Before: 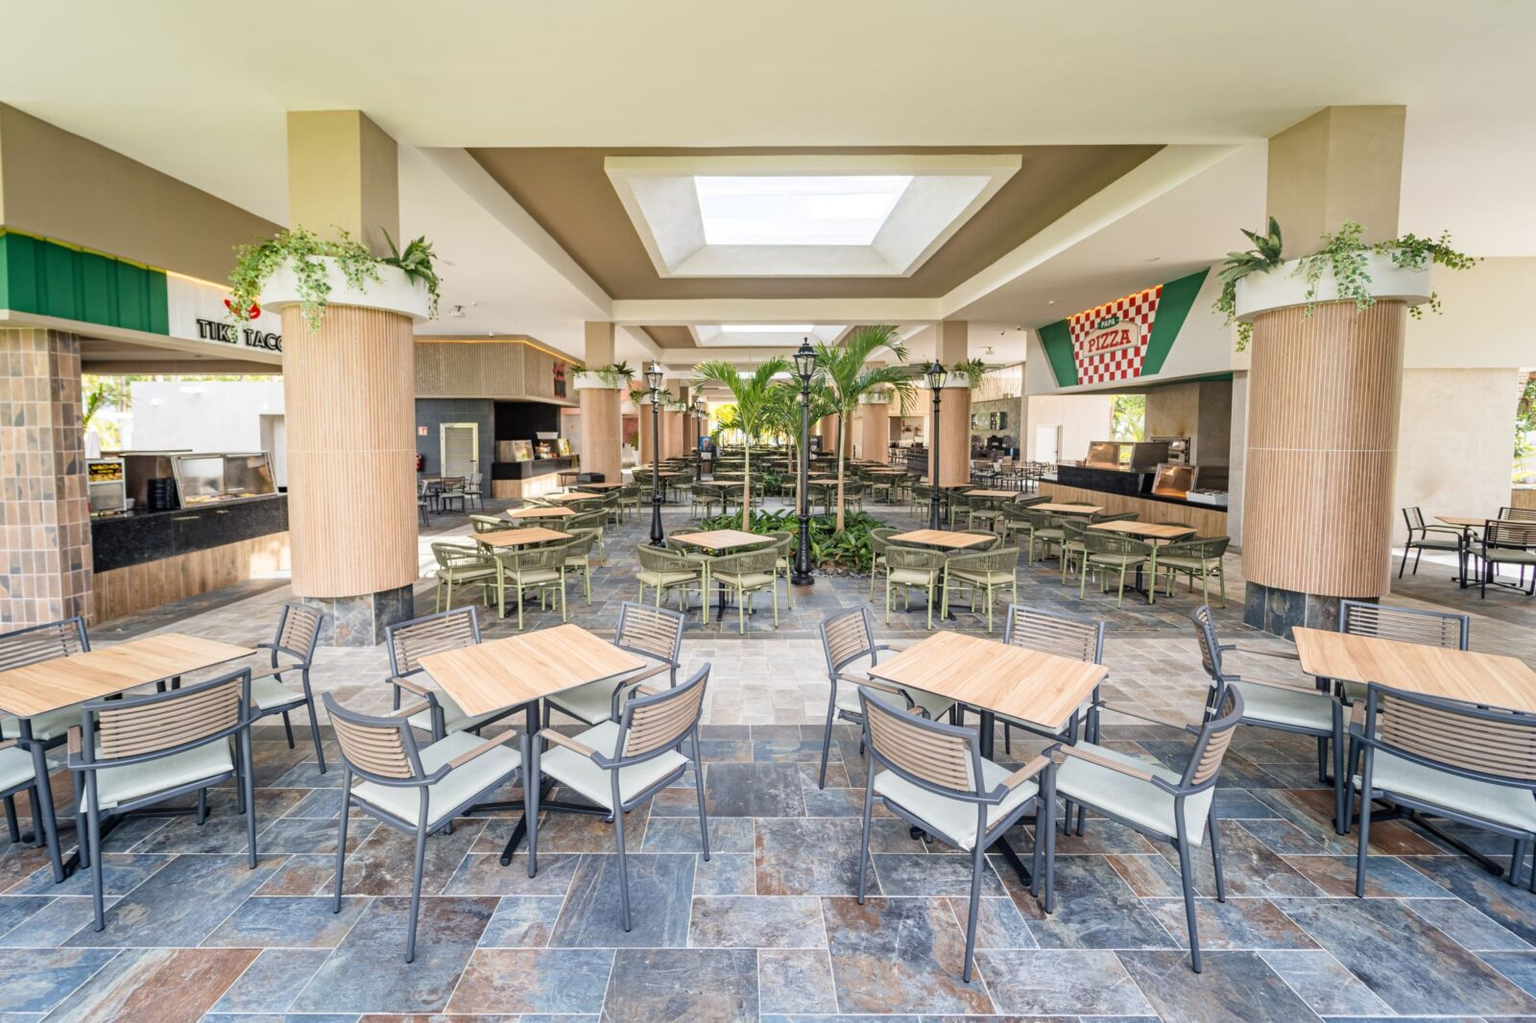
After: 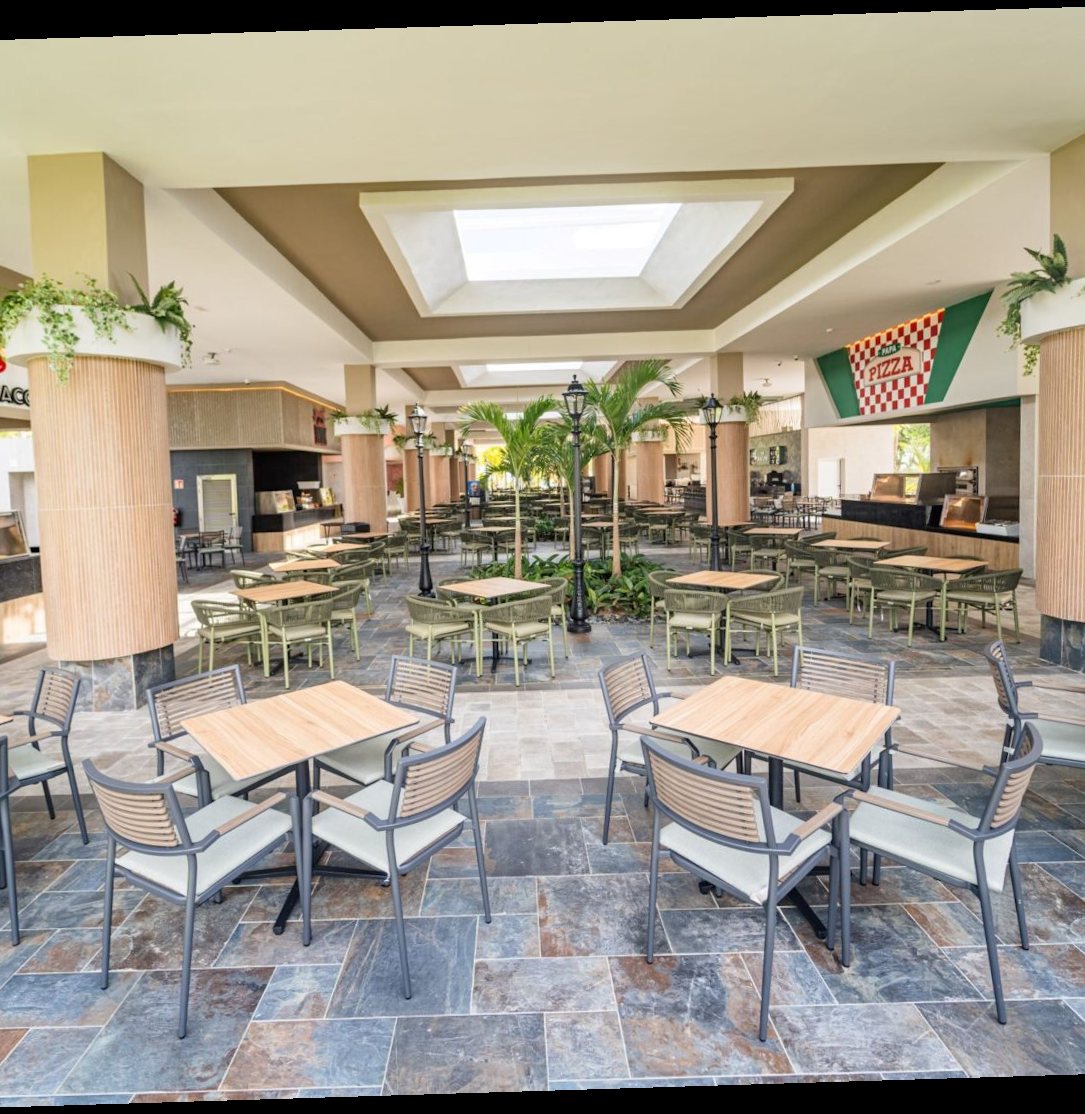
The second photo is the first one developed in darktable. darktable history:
crop: left 16.899%, right 16.556%
white balance: red 1, blue 1
rotate and perspective: rotation -1.75°, automatic cropping off
